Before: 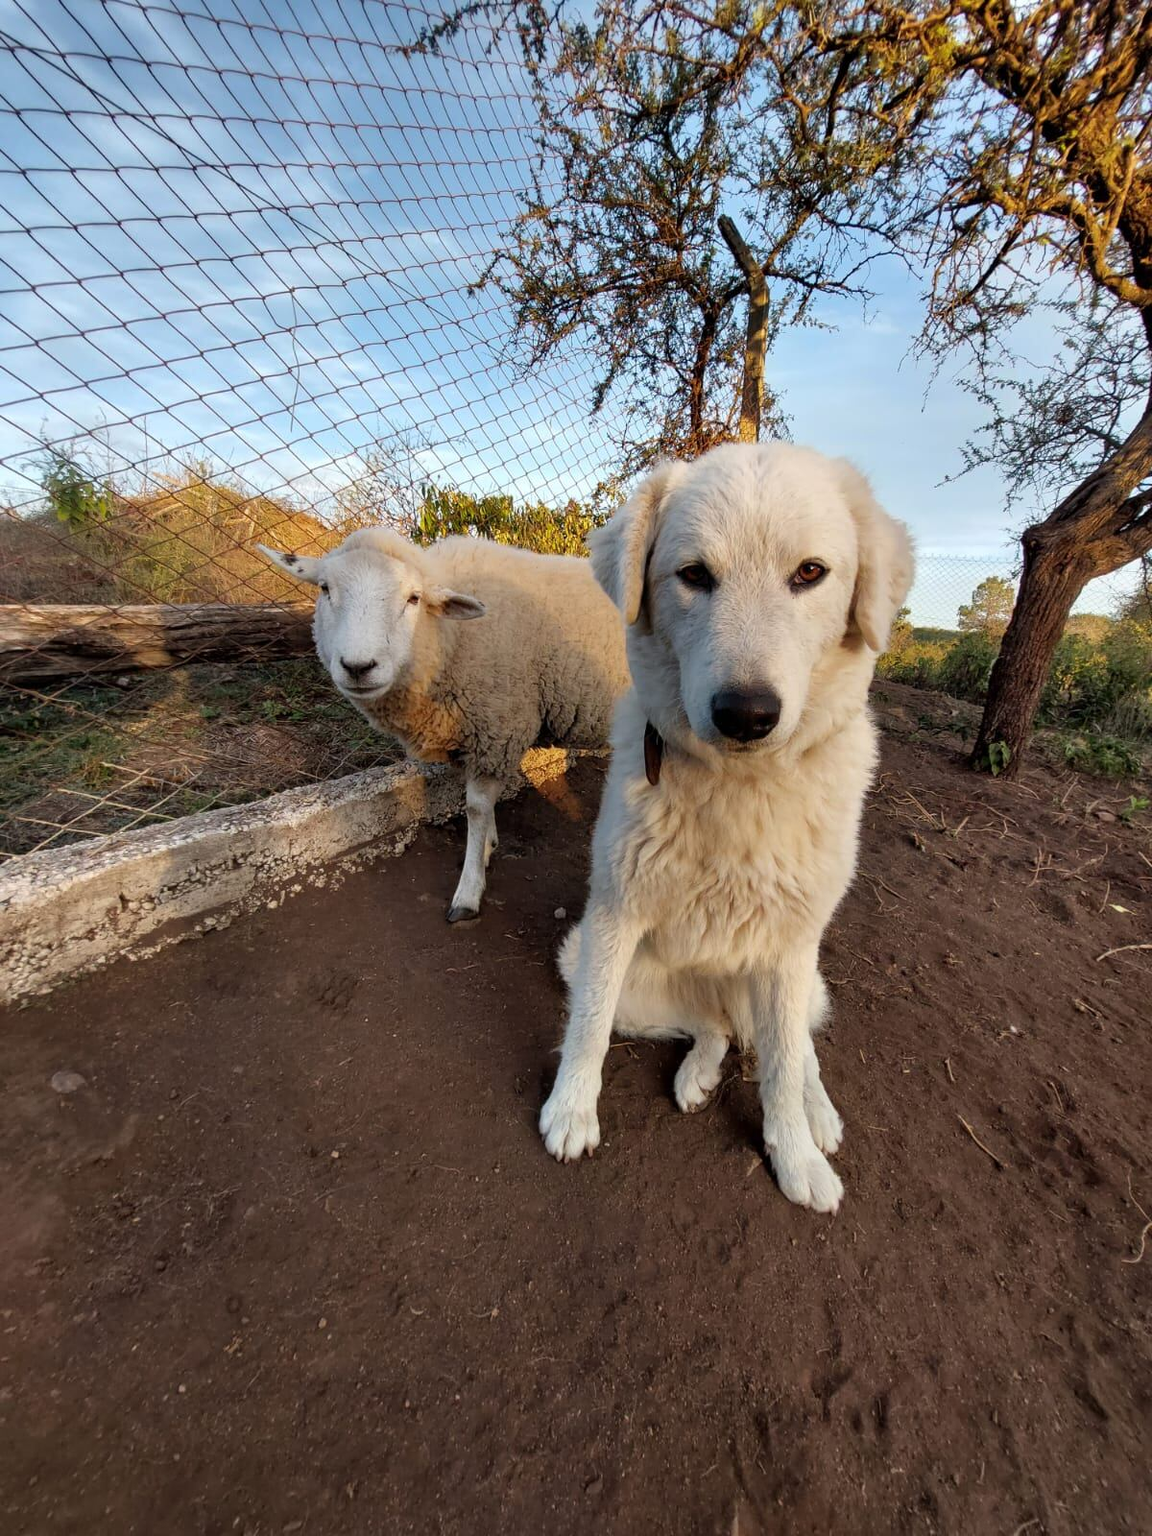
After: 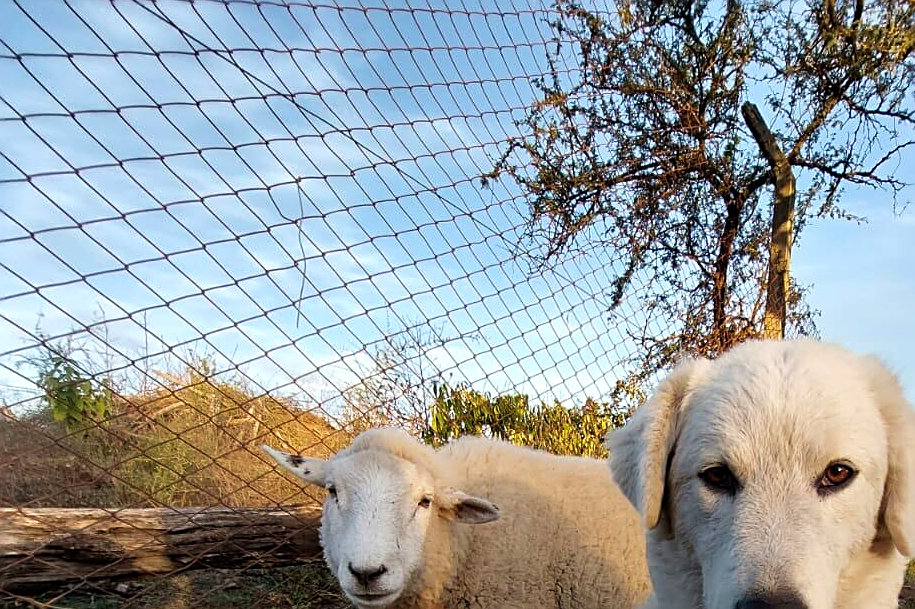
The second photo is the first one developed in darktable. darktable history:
velvia: strength 17%
sharpen: on, module defaults
color balance rgb: shadows lift › luminance -10%, highlights gain › luminance 10%, saturation formula JzAzBz (2021)
crop: left 0.579%, top 7.627%, right 23.167%, bottom 54.275%
